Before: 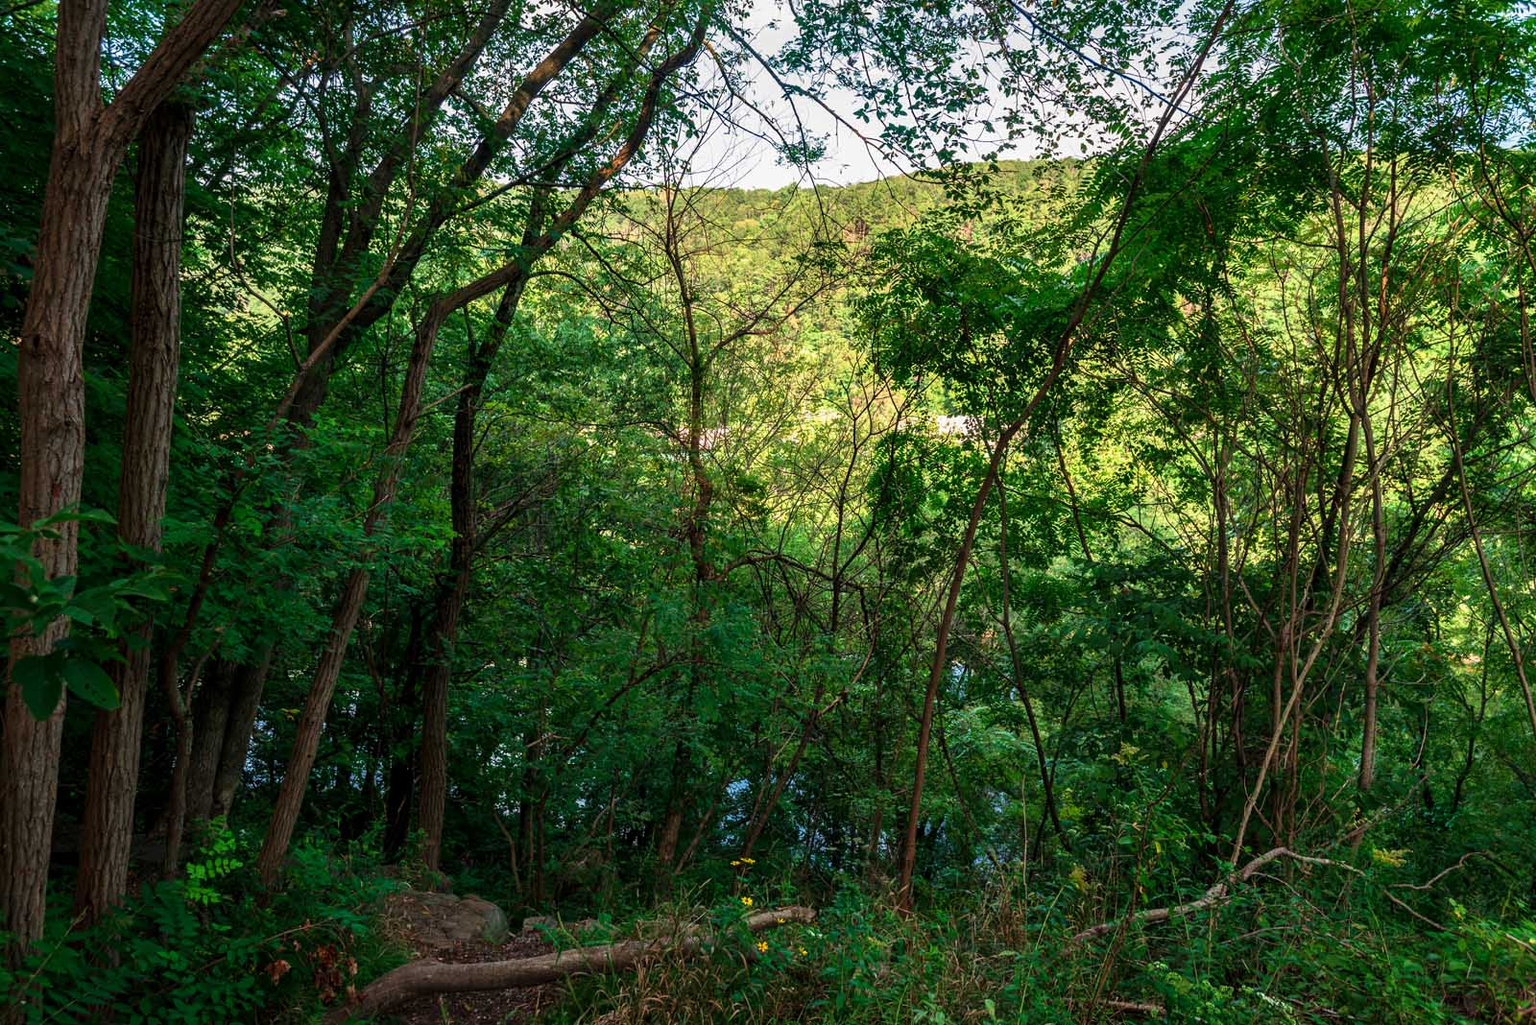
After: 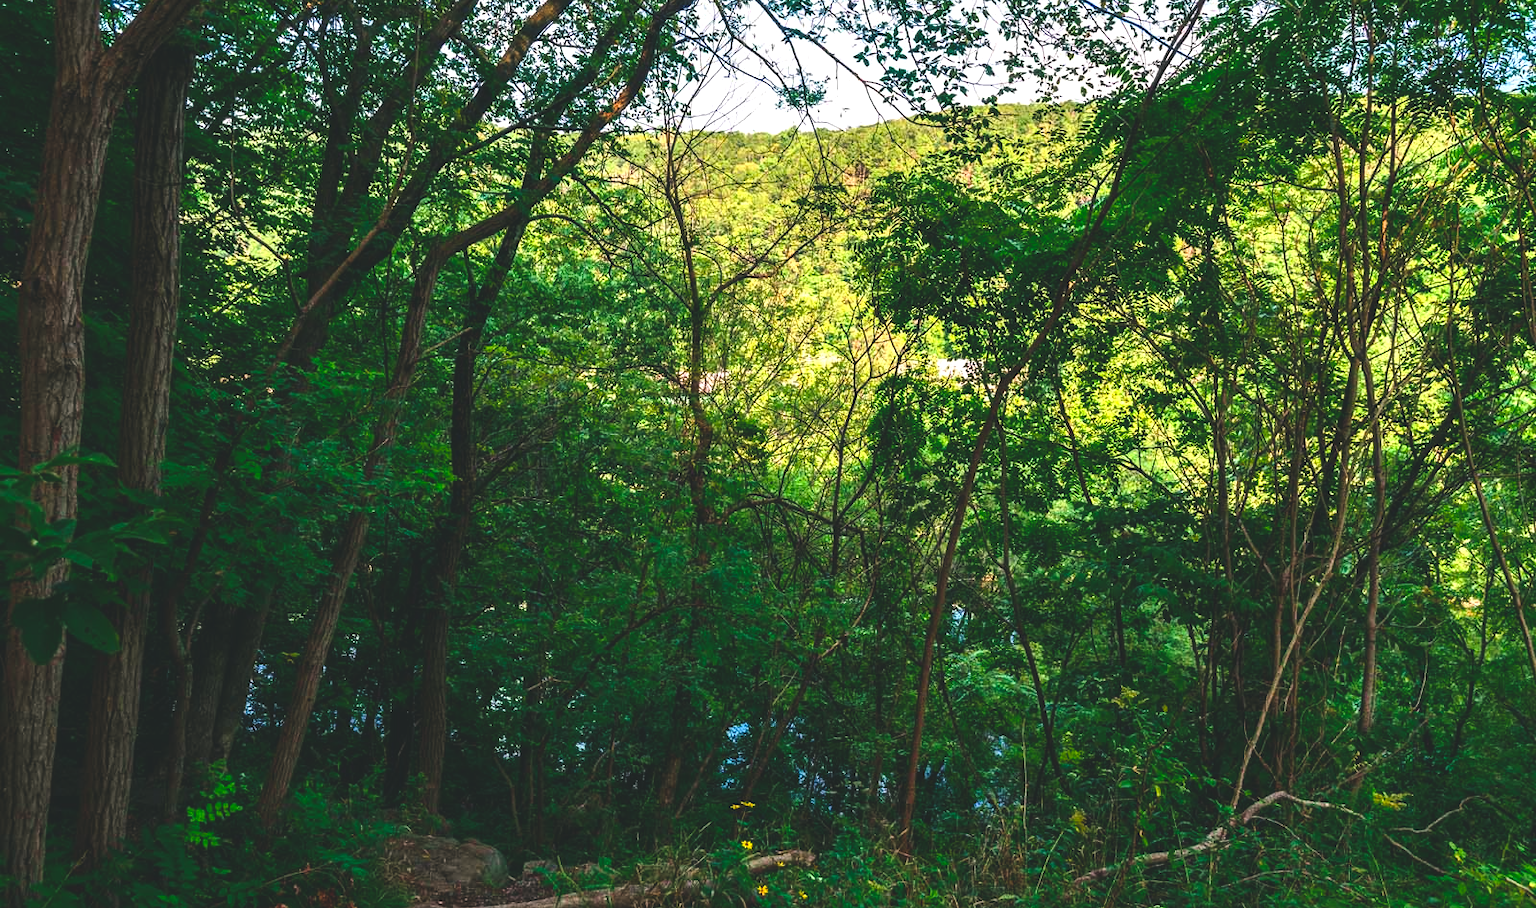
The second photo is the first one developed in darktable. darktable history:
tone equalizer: -8 EV -0.395 EV, -7 EV -0.366 EV, -6 EV -0.334 EV, -5 EV -0.236 EV, -3 EV 0.216 EV, -2 EV 0.341 EV, -1 EV 0.413 EV, +0 EV 0.388 EV, edges refinement/feathering 500, mask exposure compensation -1.57 EV, preserve details no
crop and rotate: top 5.553%, bottom 5.813%
color balance rgb: shadows lift › chroma 2.036%, shadows lift › hue 186.93°, highlights gain › chroma 0.144%, highlights gain › hue 330.91°, global offset › luminance 1.984%, perceptual saturation grading › global saturation -1.693%, perceptual saturation grading › highlights -7.174%, perceptual saturation grading › mid-tones 8.456%, perceptual saturation grading › shadows 4.183%, global vibrance 45.056%
contrast brightness saturation: contrast 0.082, saturation 0.021
